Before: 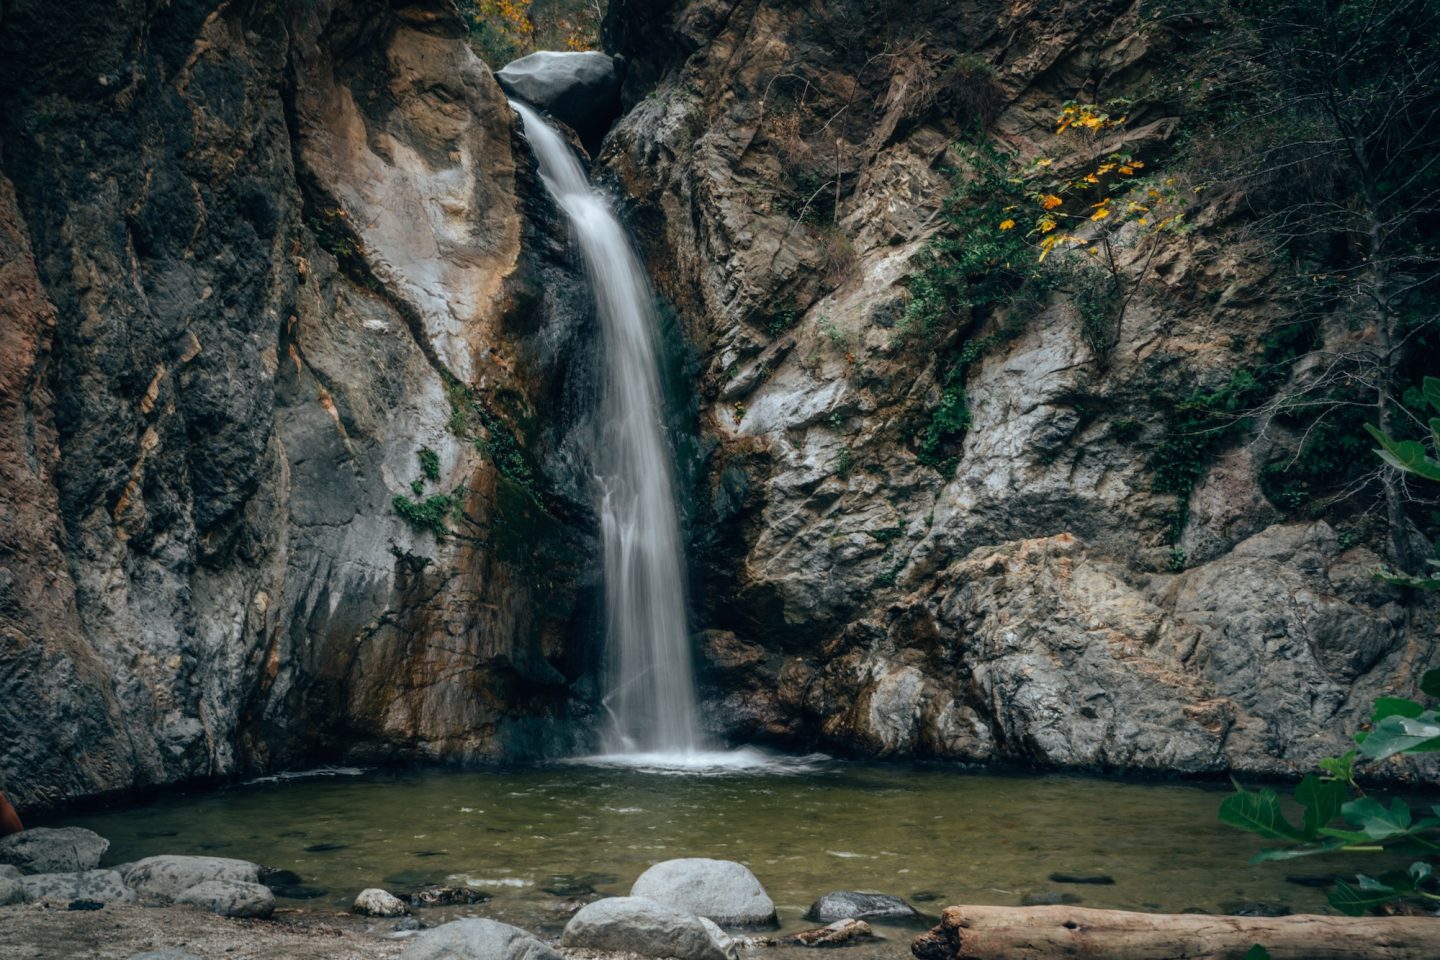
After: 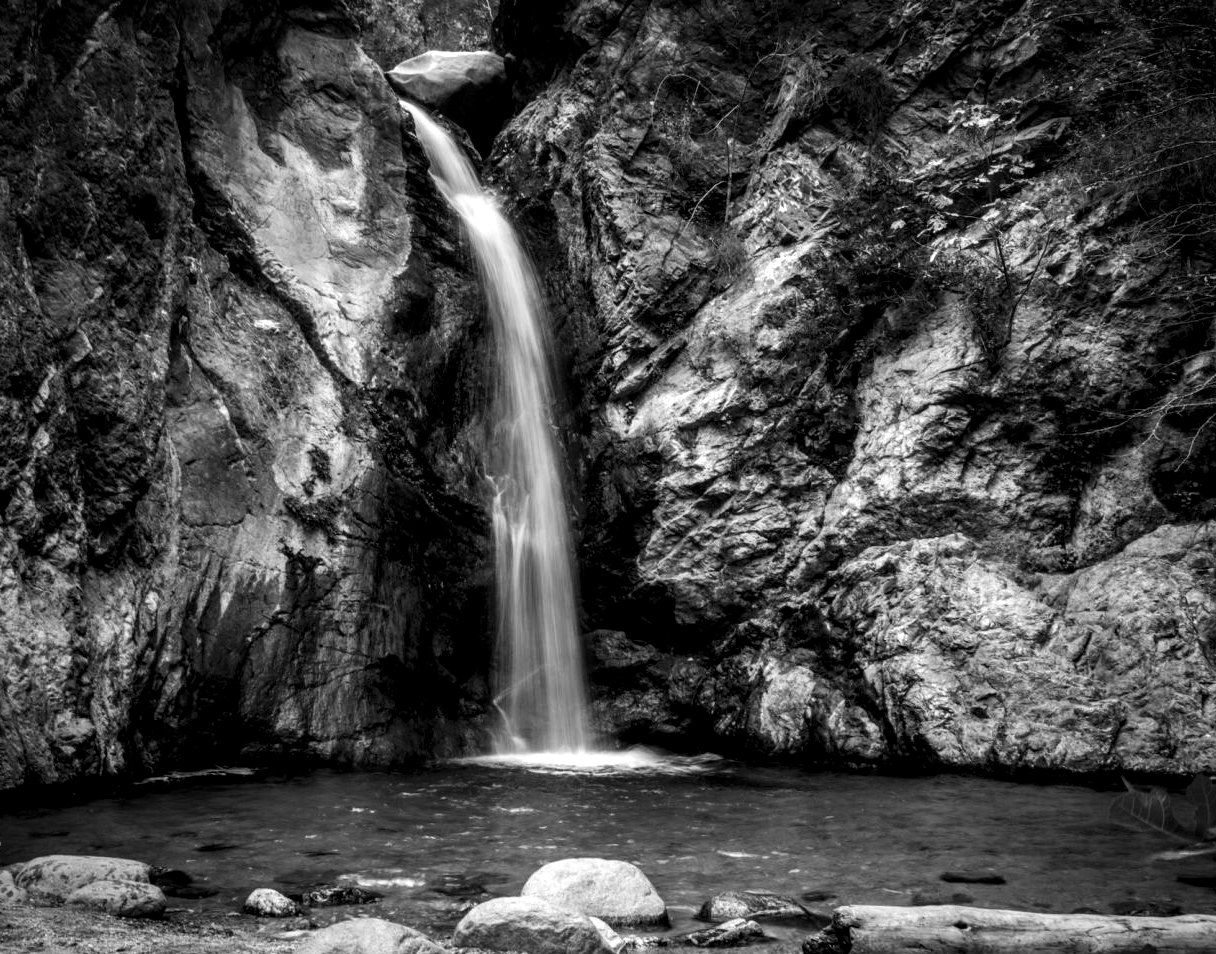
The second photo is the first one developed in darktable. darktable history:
monochrome: on, module defaults
crop: left 7.598%, right 7.873%
white balance: emerald 1
local contrast: detail 135%, midtone range 0.75
tone equalizer: -8 EV -0.417 EV, -7 EV -0.389 EV, -6 EV -0.333 EV, -5 EV -0.222 EV, -3 EV 0.222 EV, -2 EV 0.333 EV, -1 EV 0.389 EV, +0 EV 0.417 EV, edges refinement/feathering 500, mask exposure compensation -1.57 EV, preserve details no
